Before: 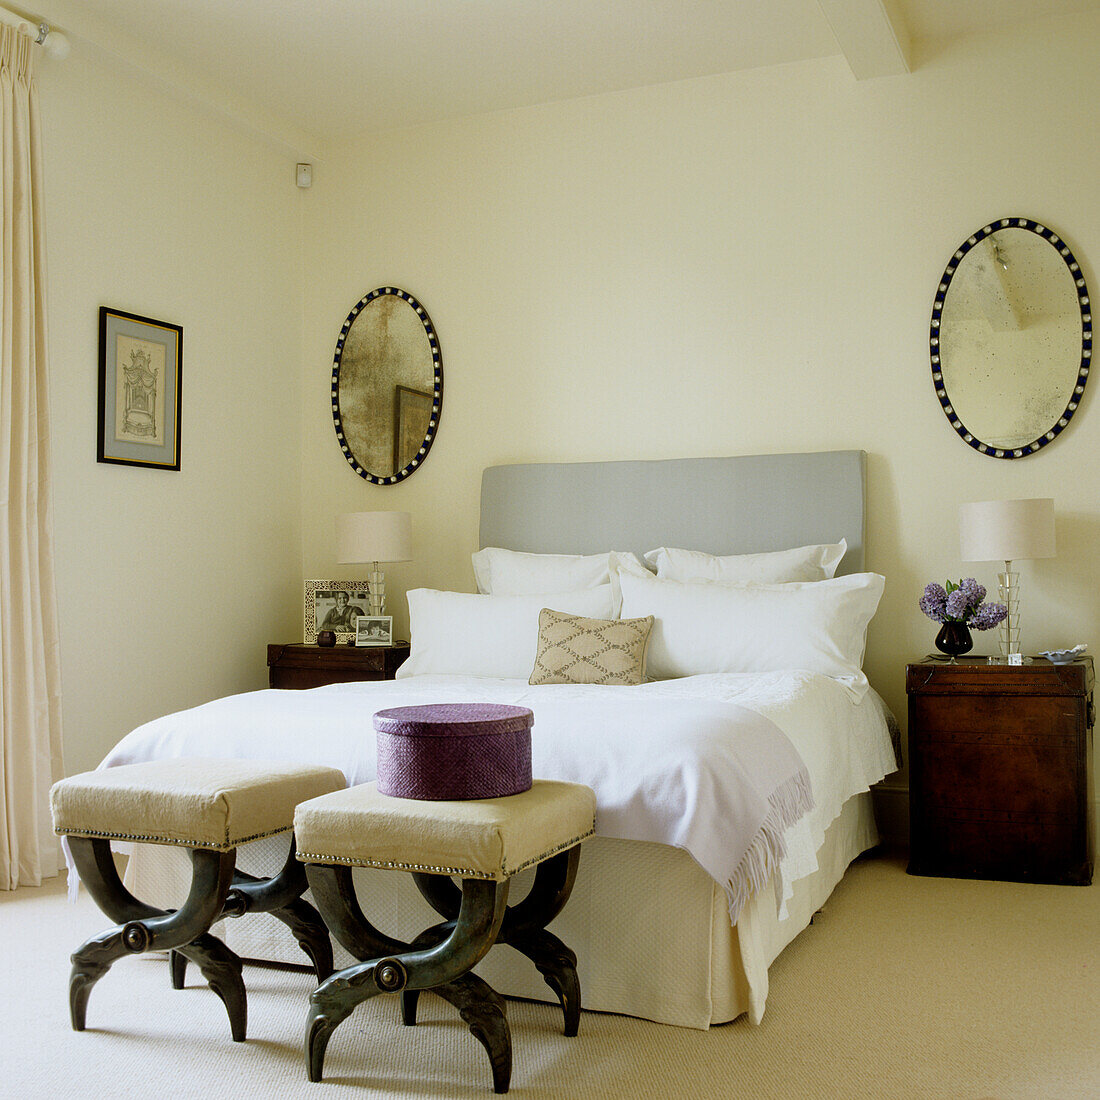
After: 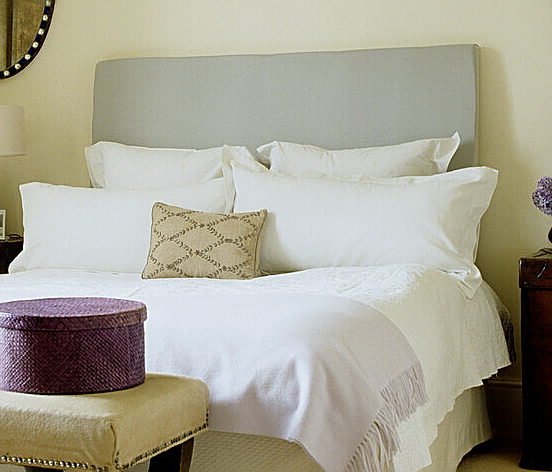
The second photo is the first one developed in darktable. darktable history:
sharpen: on, module defaults
crop: left 35.205%, top 36.976%, right 14.558%, bottom 20.076%
